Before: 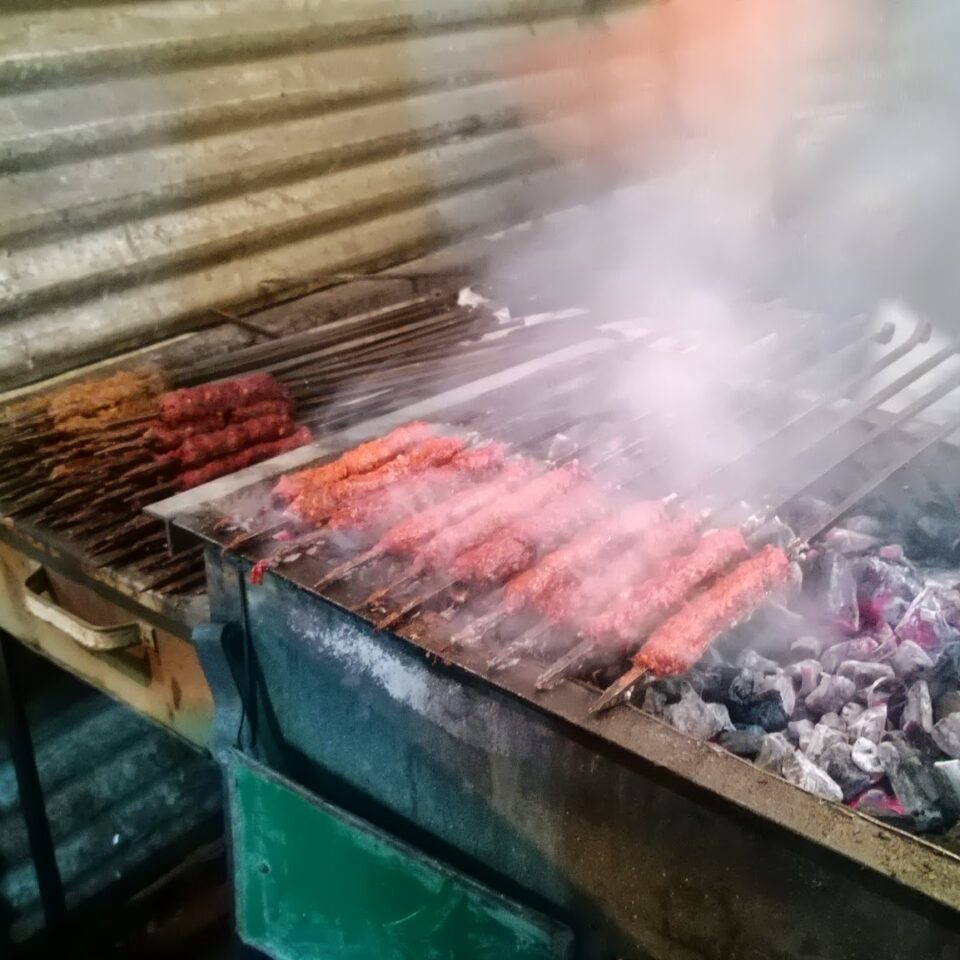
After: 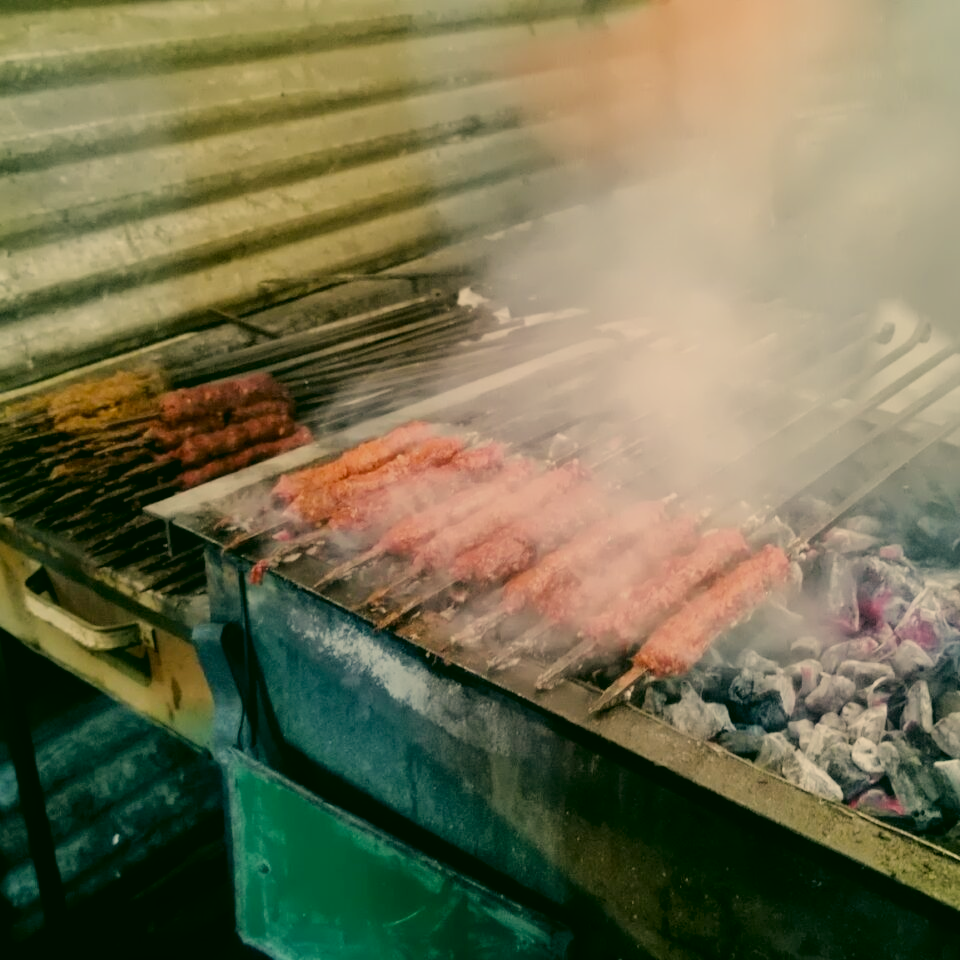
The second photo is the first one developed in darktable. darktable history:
color correction: highlights a* 5.3, highlights b* 24.26, shadows a* -15.58, shadows b* 4.02
filmic rgb: black relative exposure -7.65 EV, white relative exposure 4.56 EV, hardness 3.61
